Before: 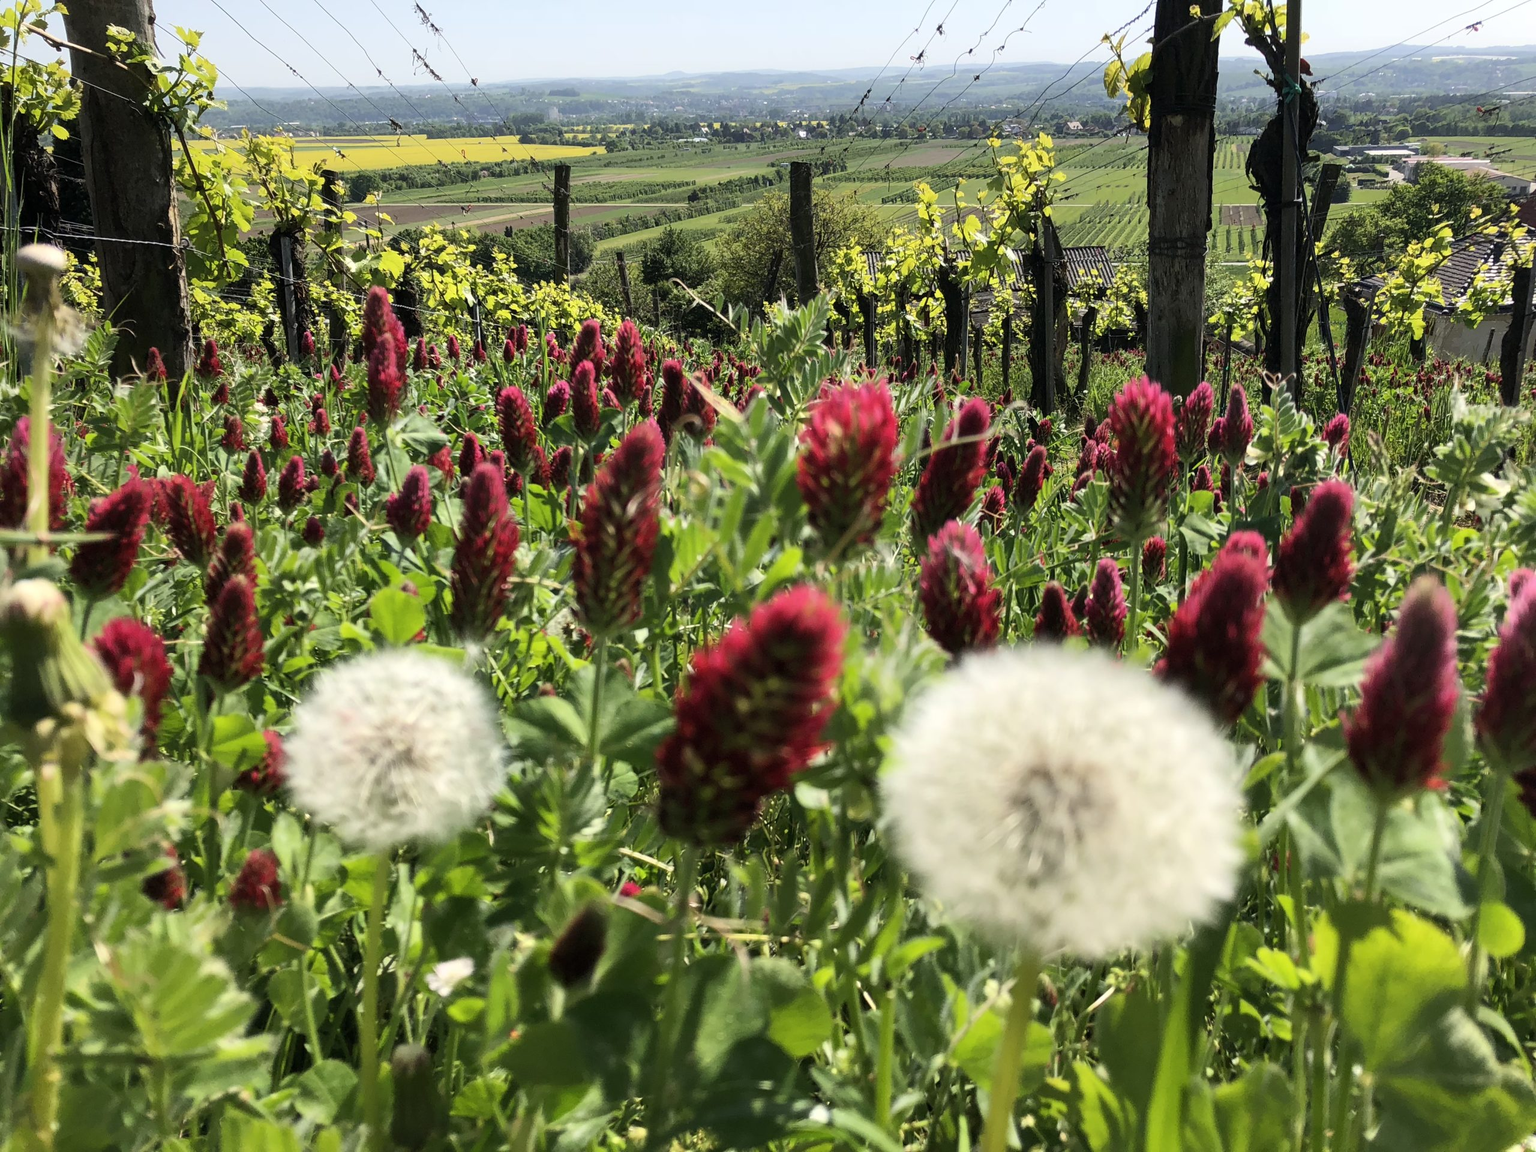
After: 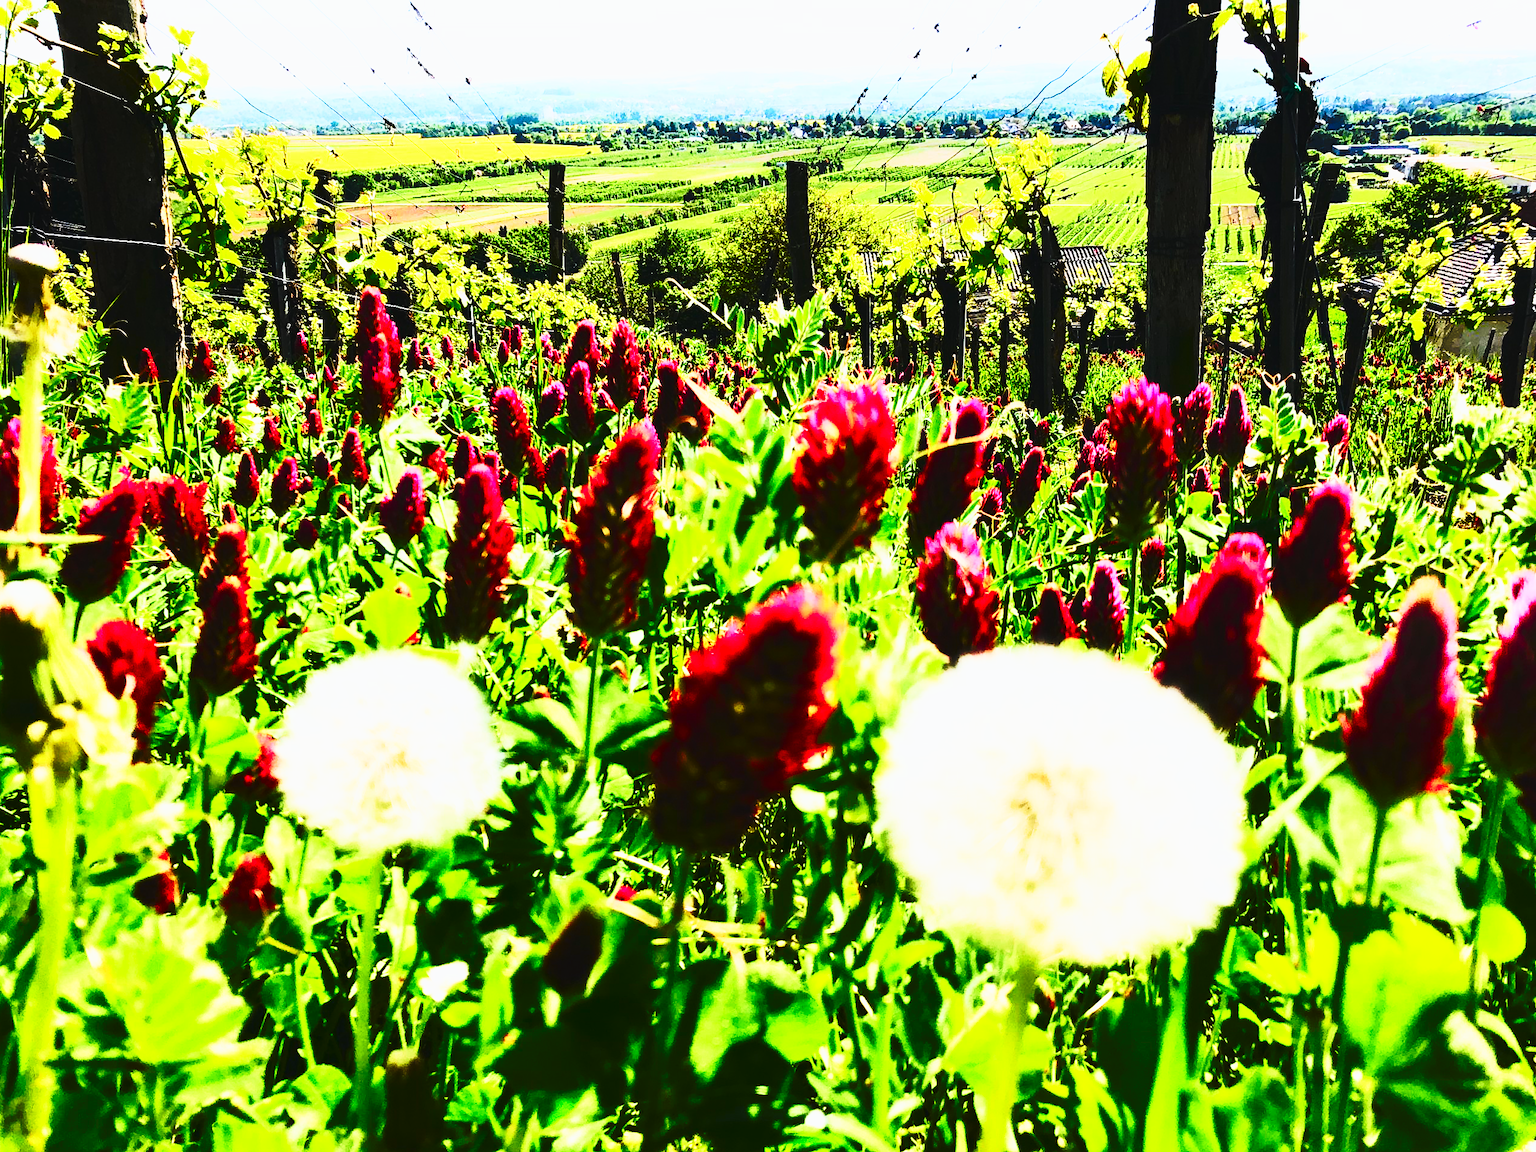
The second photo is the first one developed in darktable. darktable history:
crop and rotate: left 0.604%, top 0.205%, bottom 0.334%
contrast brightness saturation: contrast 0.067, brightness -0.137, saturation 0.117
base curve: curves: ch0 [(0, 0.015) (0.085, 0.116) (0.134, 0.298) (0.19, 0.545) (0.296, 0.764) (0.599, 0.982) (1, 1)], preserve colors none
tone curve: curves: ch0 [(0, 0) (0.187, 0.12) (0.384, 0.363) (0.577, 0.681) (0.735, 0.881) (0.864, 0.959) (1, 0.987)]; ch1 [(0, 0) (0.402, 0.36) (0.476, 0.466) (0.501, 0.501) (0.518, 0.514) (0.564, 0.614) (0.614, 0.664) (0.741, 0.829) (1, 1)]; ch2 [(0, 0) (0.429, 0.387) (0.483, 0.481) (0.503, 0.501) (0.522, 0.531) (0.564, 0.605) (0.615, 0.697) (0.702, 0.774) (1, 0.895)], color space Lab, independent channels, preserve colors none
